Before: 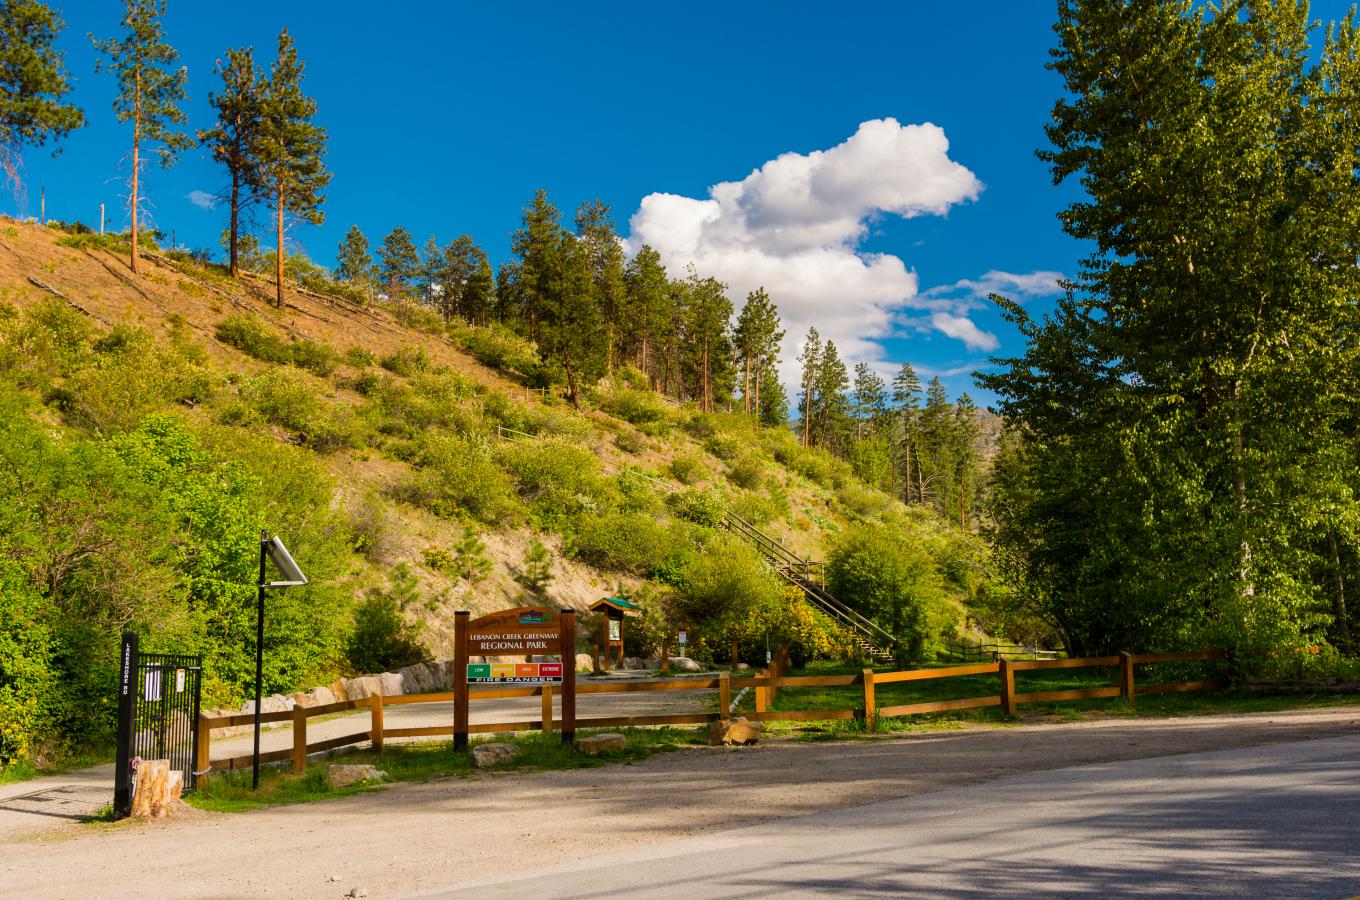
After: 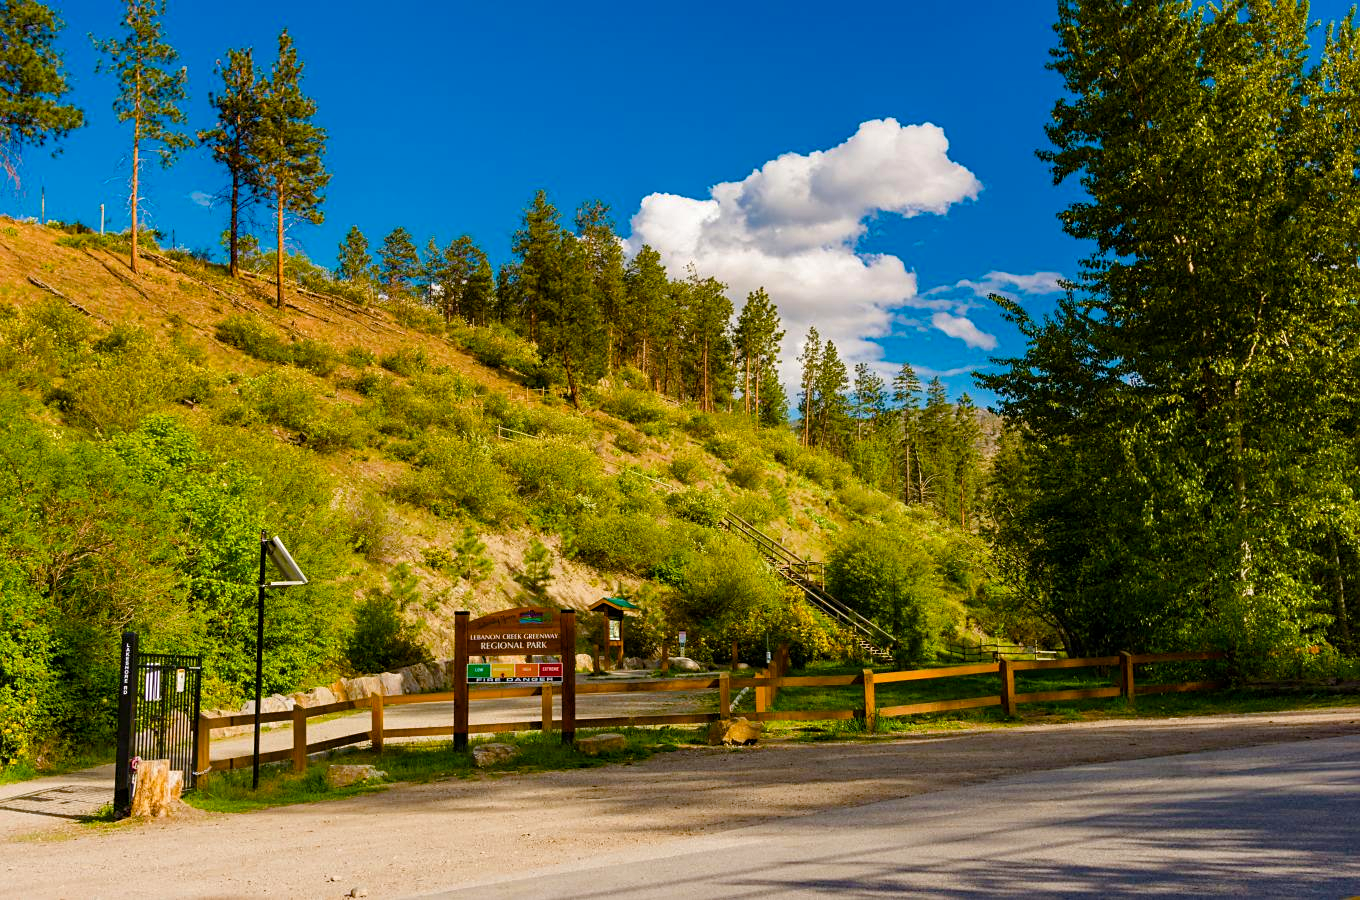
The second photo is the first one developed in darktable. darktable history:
sharpen: amount 0.214
color balance rgb: perceptual saturation grading › global saturation 34.735%, perceptual saturation grading › highlights -29.84%, perceptual saturation grading › shadows 35.358%, global vibrance 14.664%
haze removal: compatibility mode true, adaptive false
contrast brightness saturation: saturation -0.063
